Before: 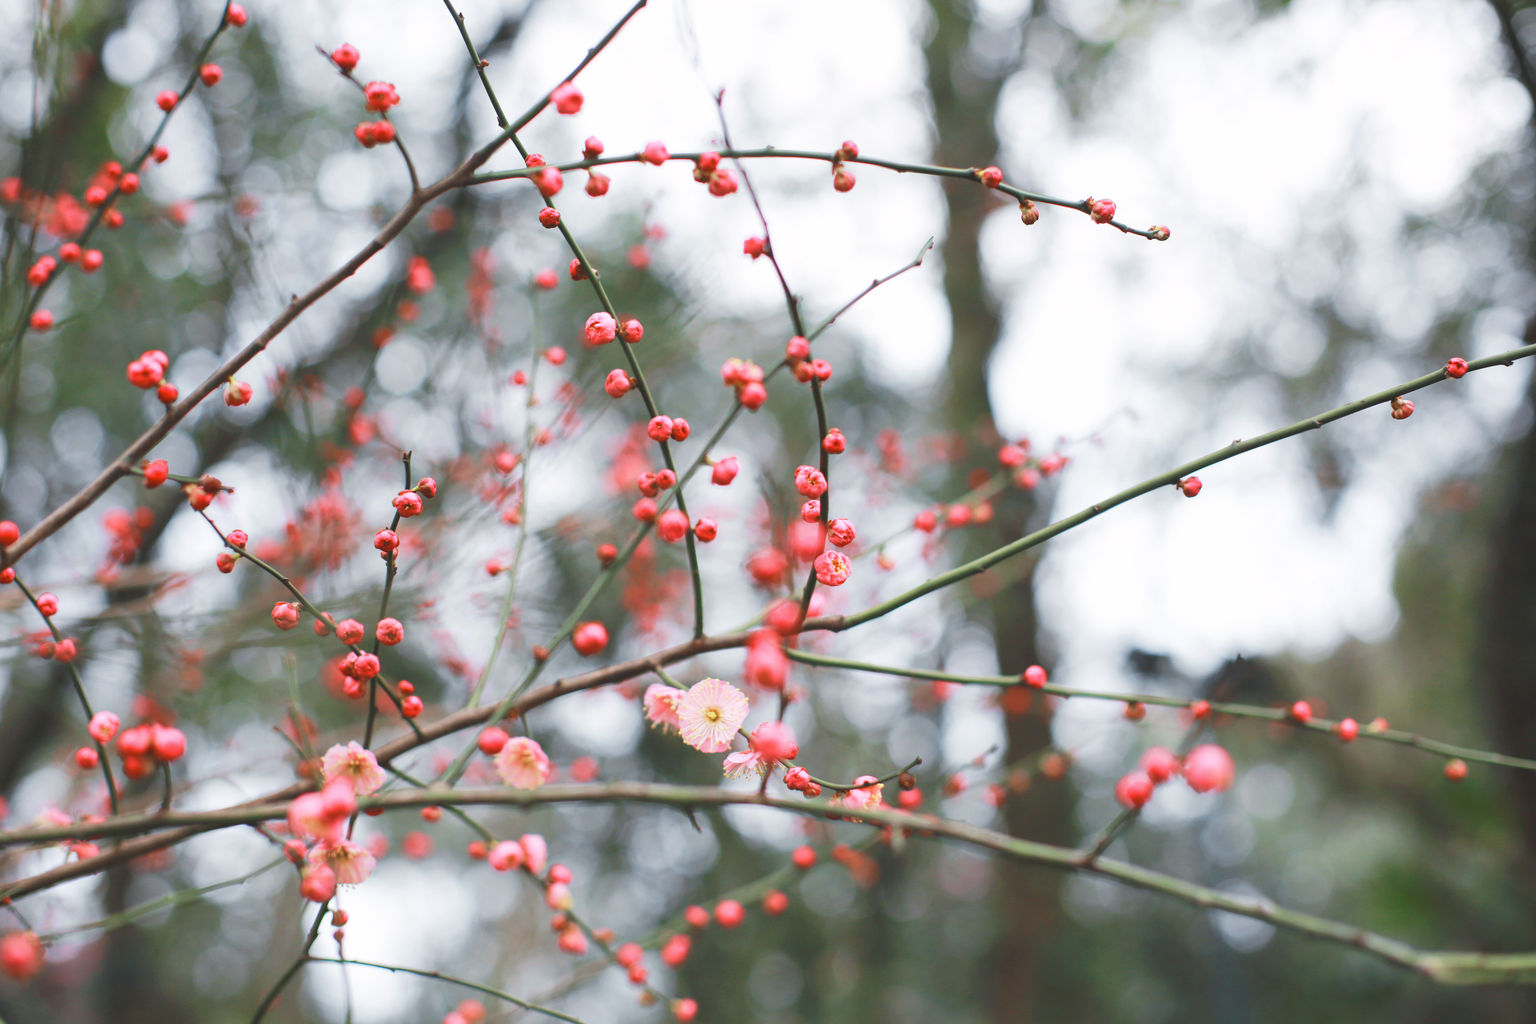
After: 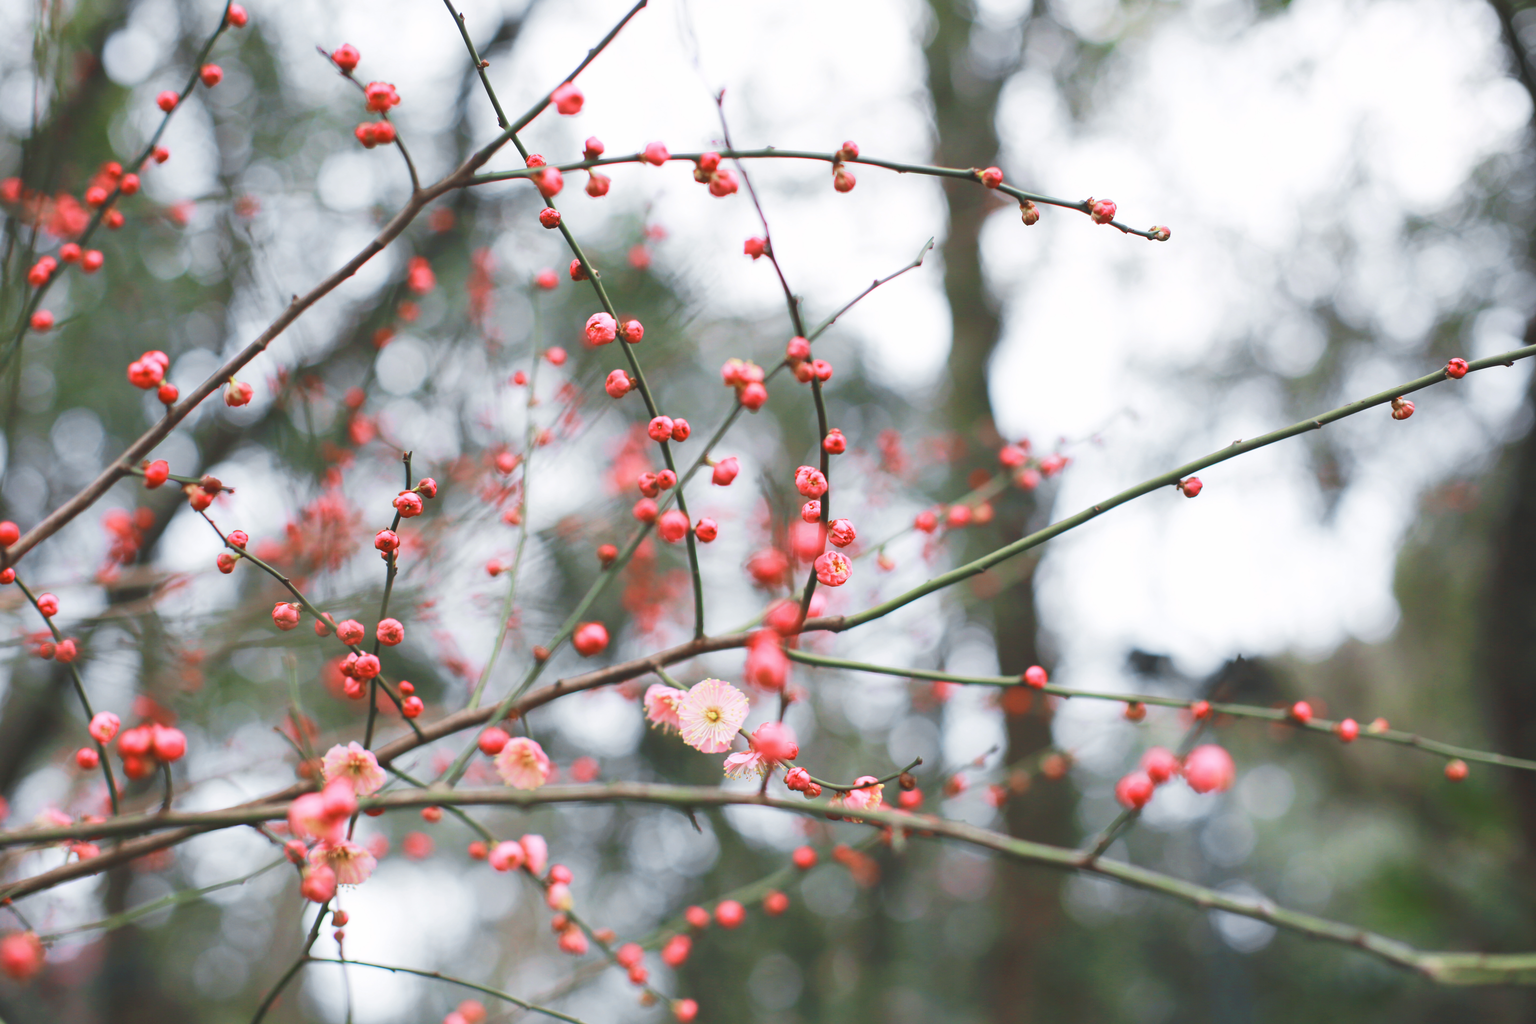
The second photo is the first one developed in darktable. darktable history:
color balance: output saturation 98.5%
